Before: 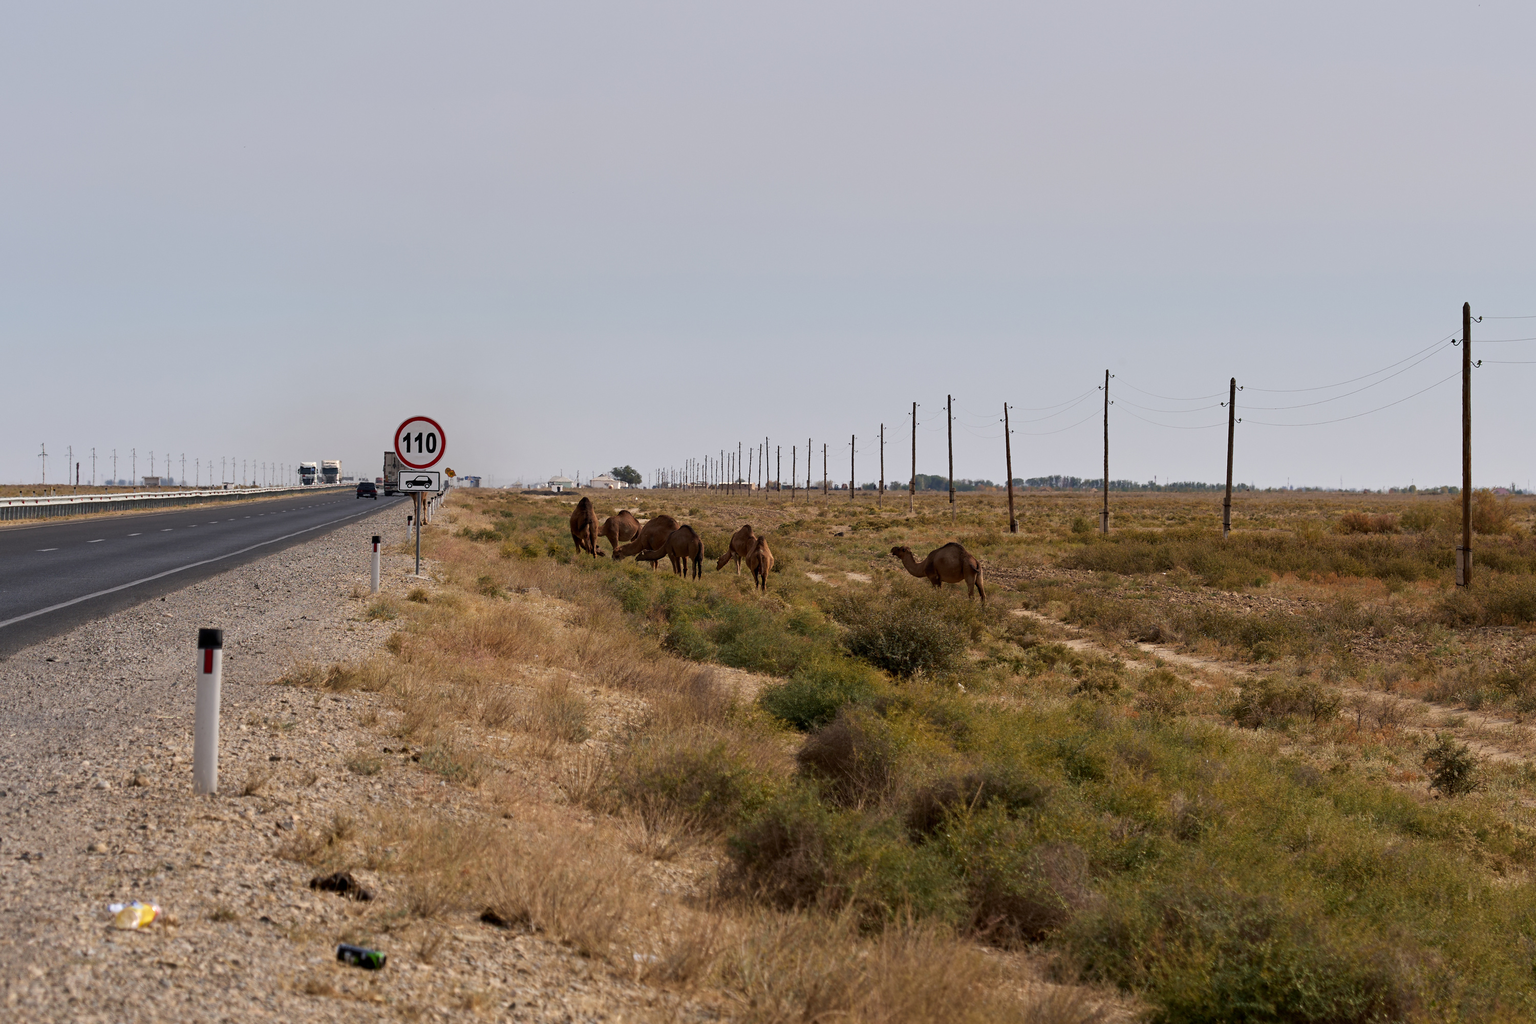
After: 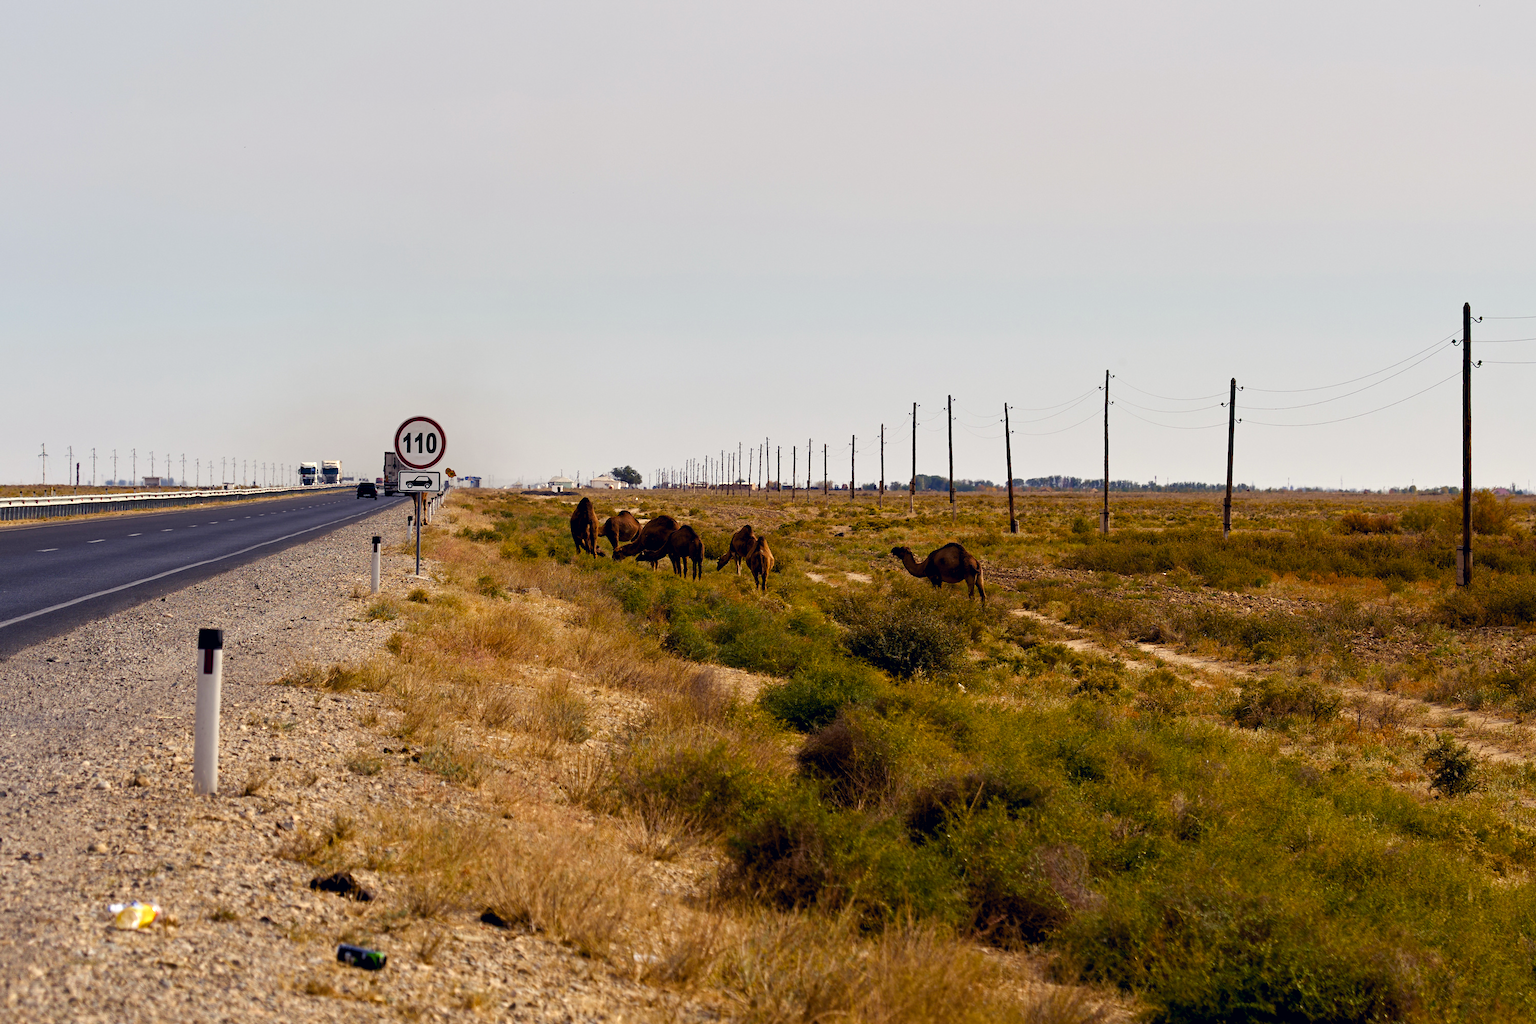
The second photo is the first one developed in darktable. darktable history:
color correction: highlights a* 0.207, highlights b* 2.7, shadows a* -0.874, shadows b* -4.78
color balance rgb: shadows lift › luminance -21.66%, shadows lift › chroma 6.57%, shadows lift › hue 270°, power › chroma 0.68%, power › hue 60°, highlights gain › luminance 6.08%, highlights gain › chroma 1.33%, highlights gain › hue 90°, global offset › luminance -0.87%, perceptual saturation grading › global saturation 26.86%, perceptual saturation grading › highlights -28.39%, perceptual saturation grading › mid-tones 15.22%, perceptual saturation grading › shadows 33.98%, perceptual brilliance grading › highlights 10%, perceptual brilliance grading › mid-tones 5%
